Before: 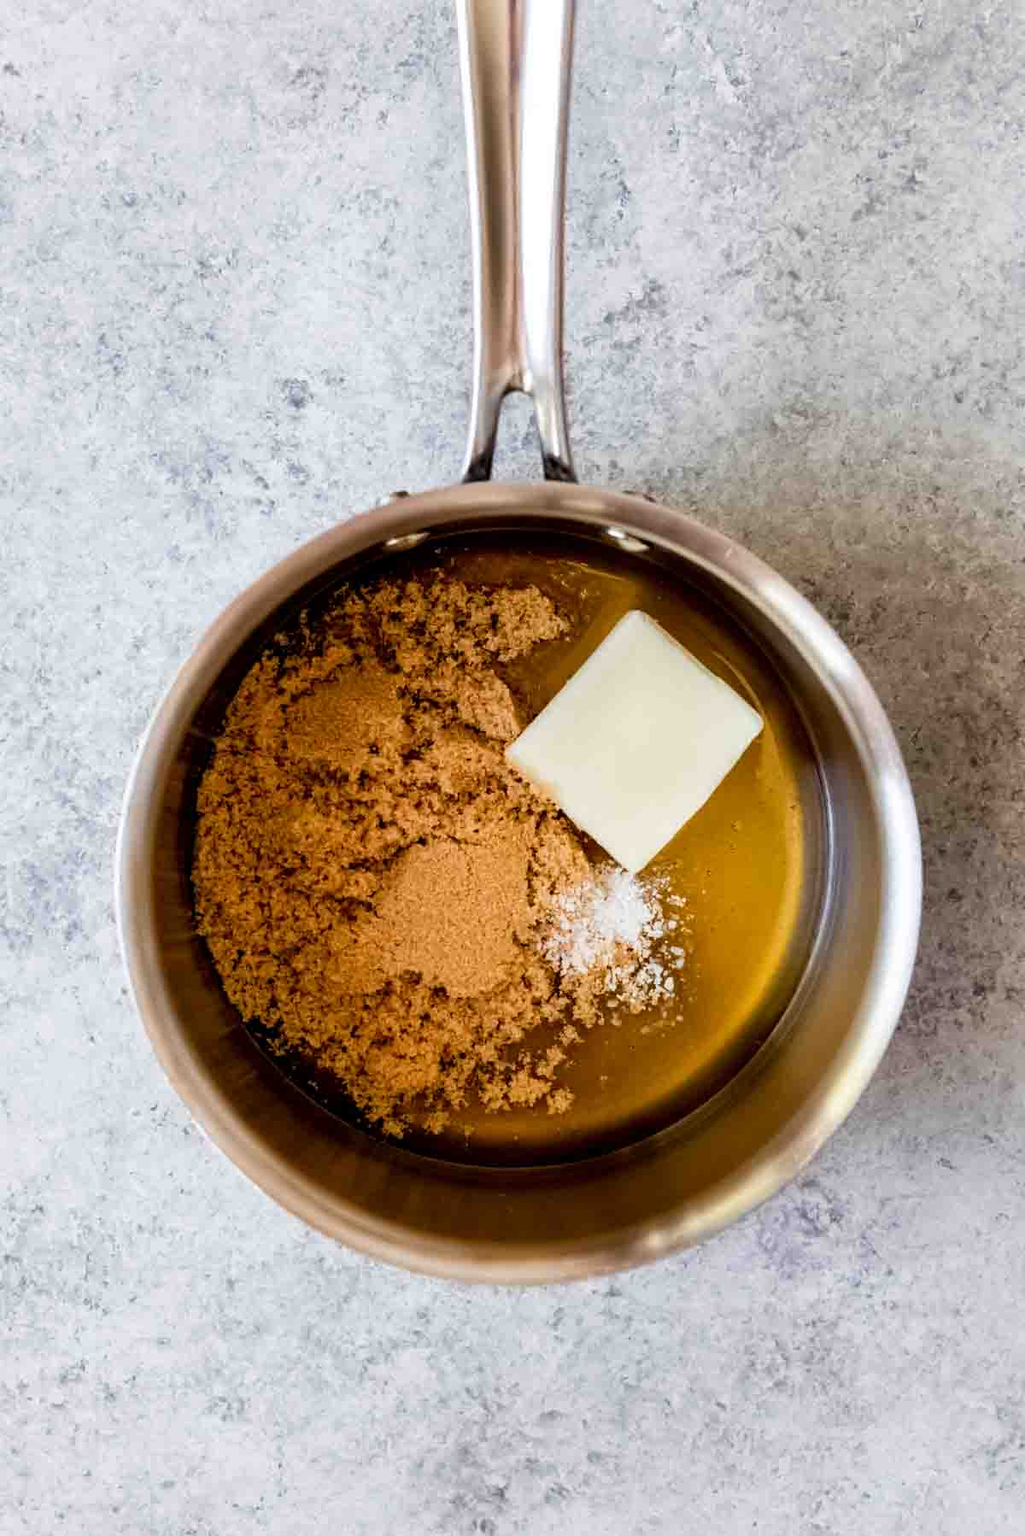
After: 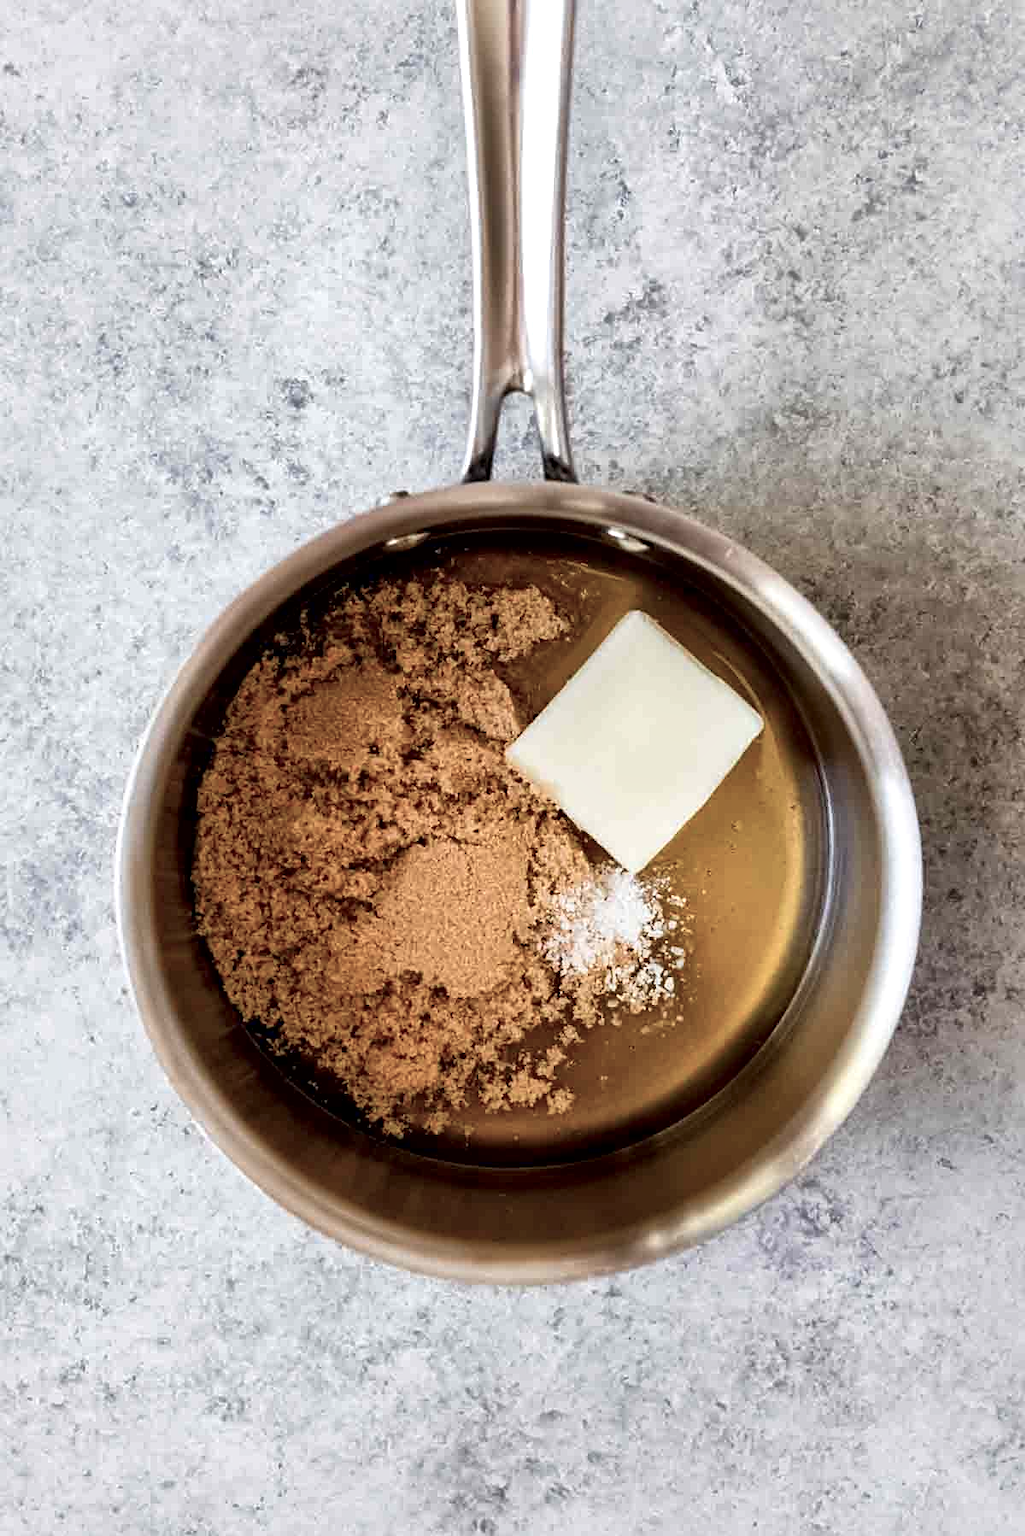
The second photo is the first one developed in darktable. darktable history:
color balance rgb: linear chroma grading › global chroma 1.354%, linear chroma grading › mid-tones -0.741%, perceptual saturation grading › global saturation -27.758%
exposure: compensate highlight preservation false
local contrast: mode bilateral grid, contrast 20, coarseness 100, detail 150%, midtone range 0.2
sharpen: amount 0.216
